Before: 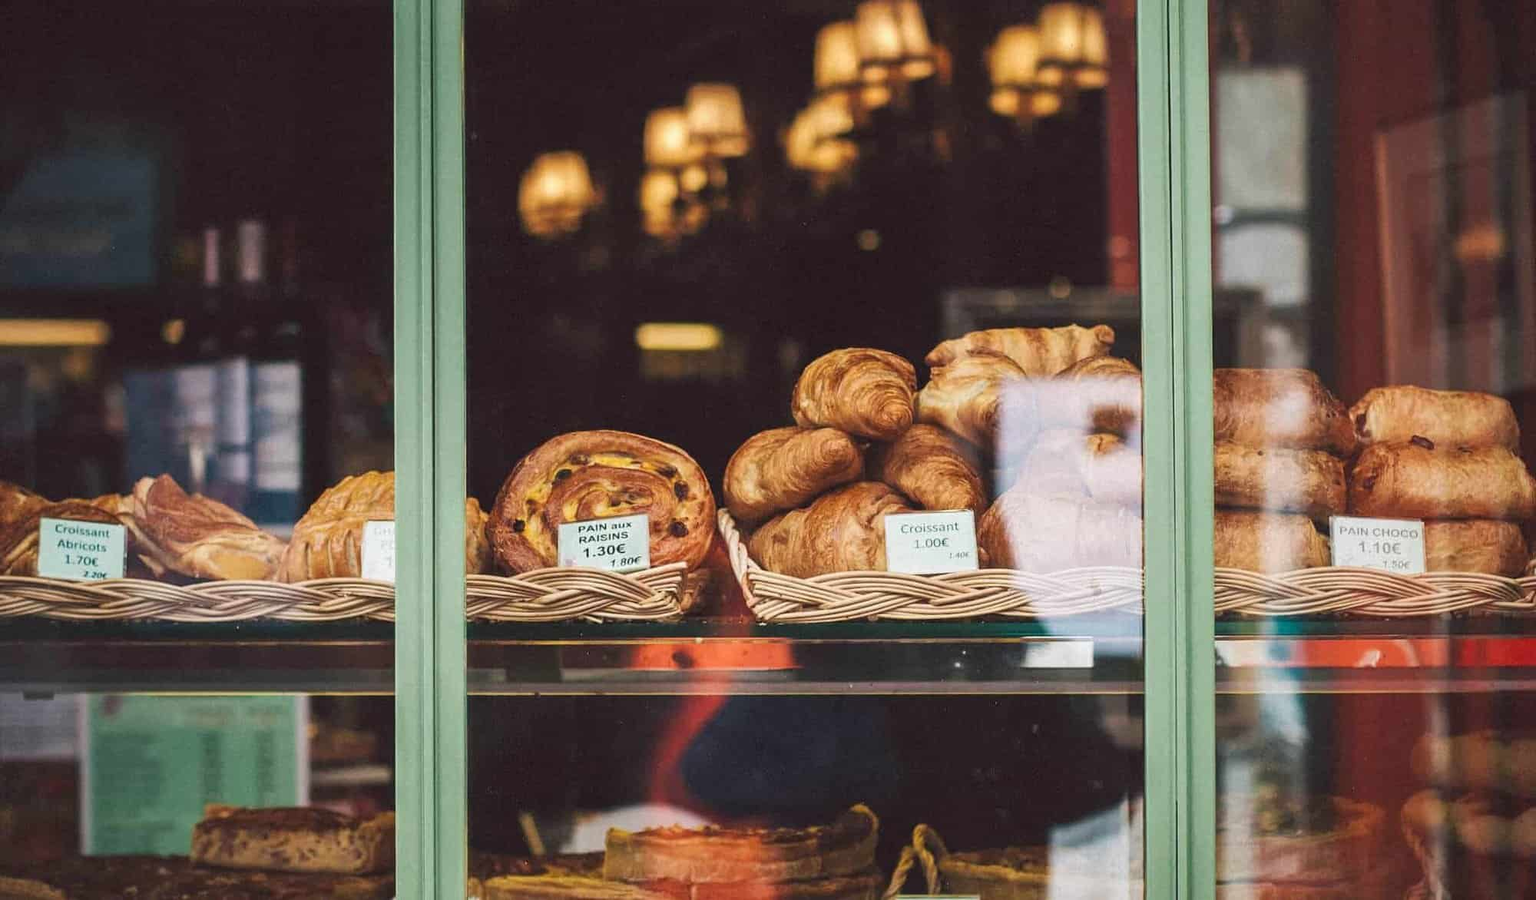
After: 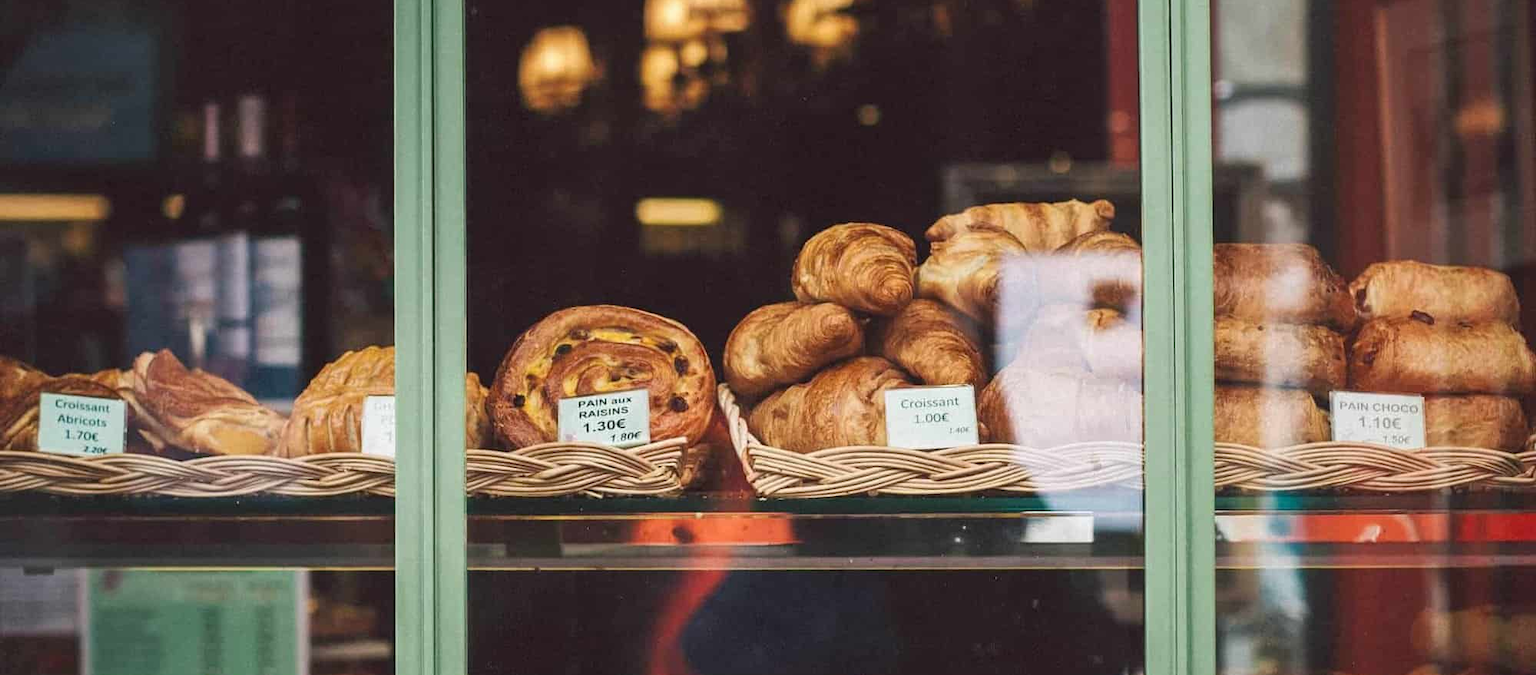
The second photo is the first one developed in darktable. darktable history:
crop: top 13.987%, bottom 10.993%
